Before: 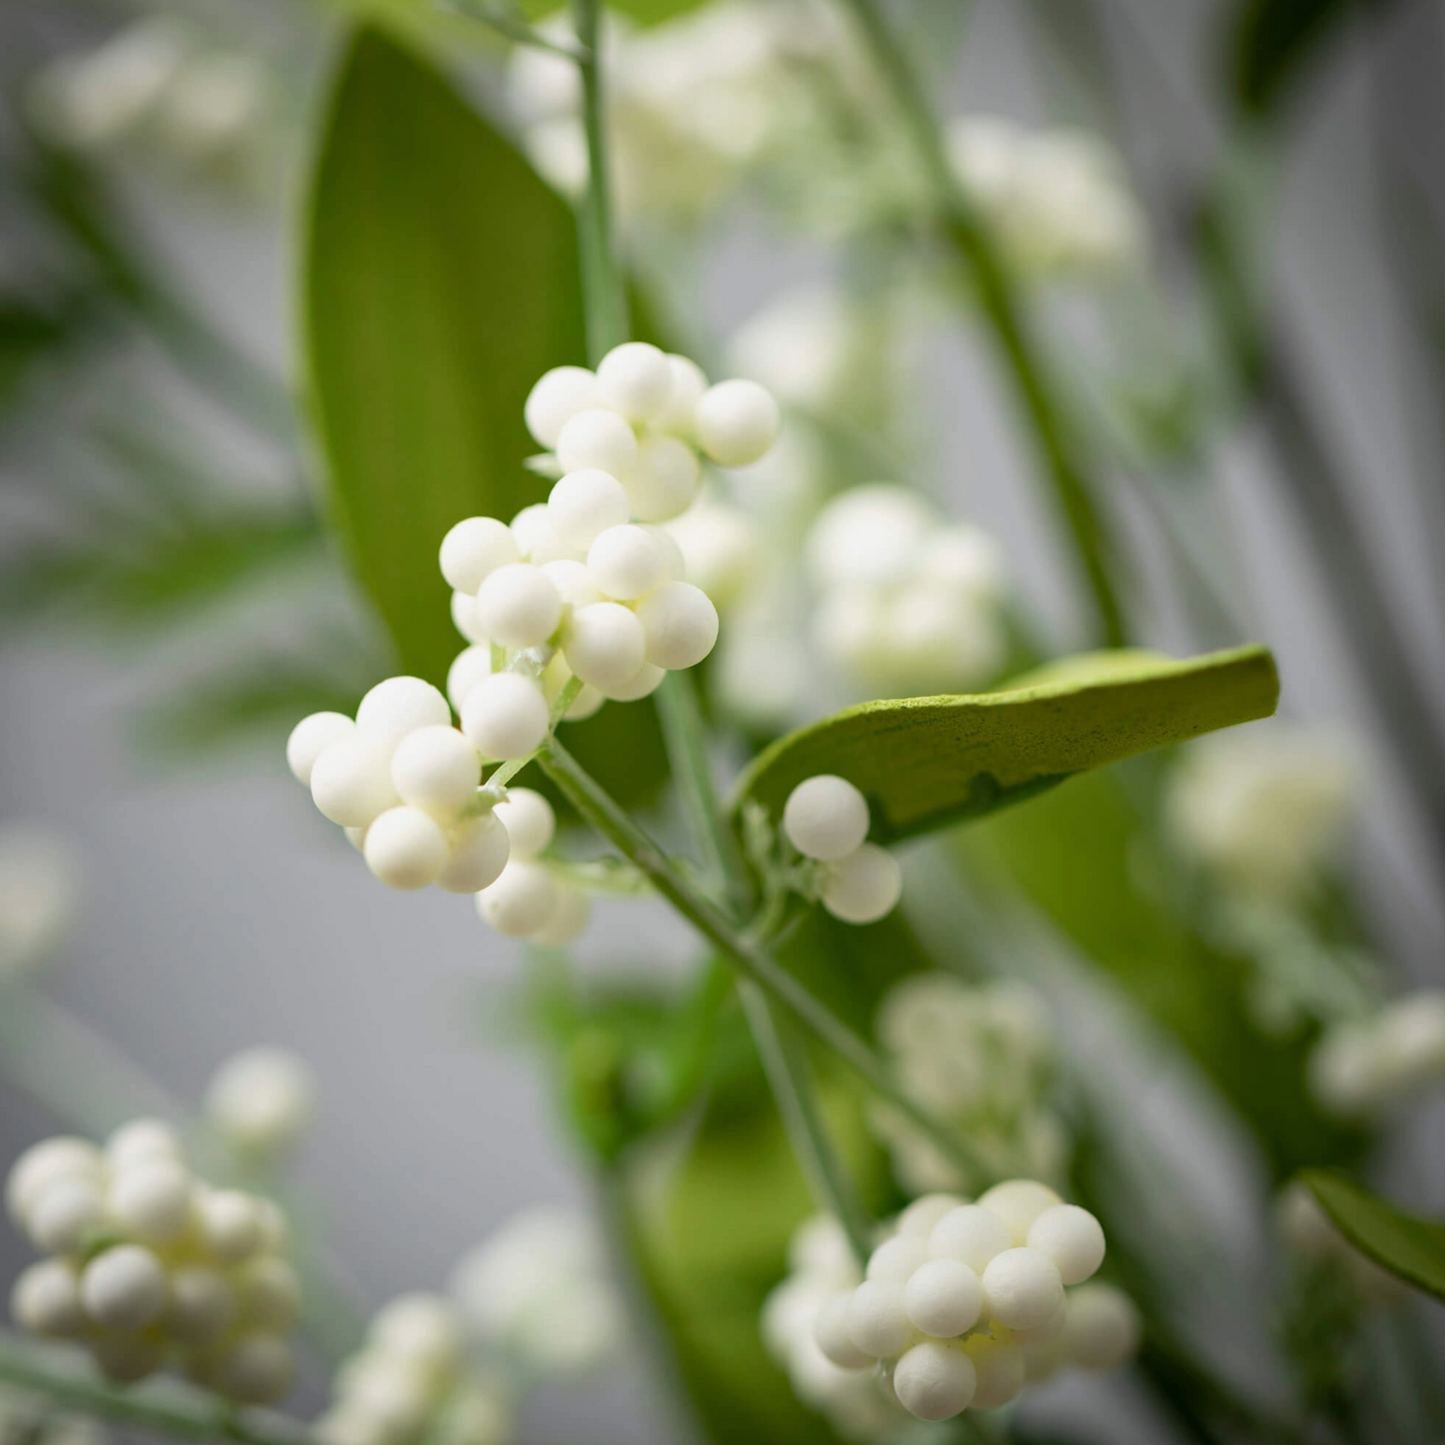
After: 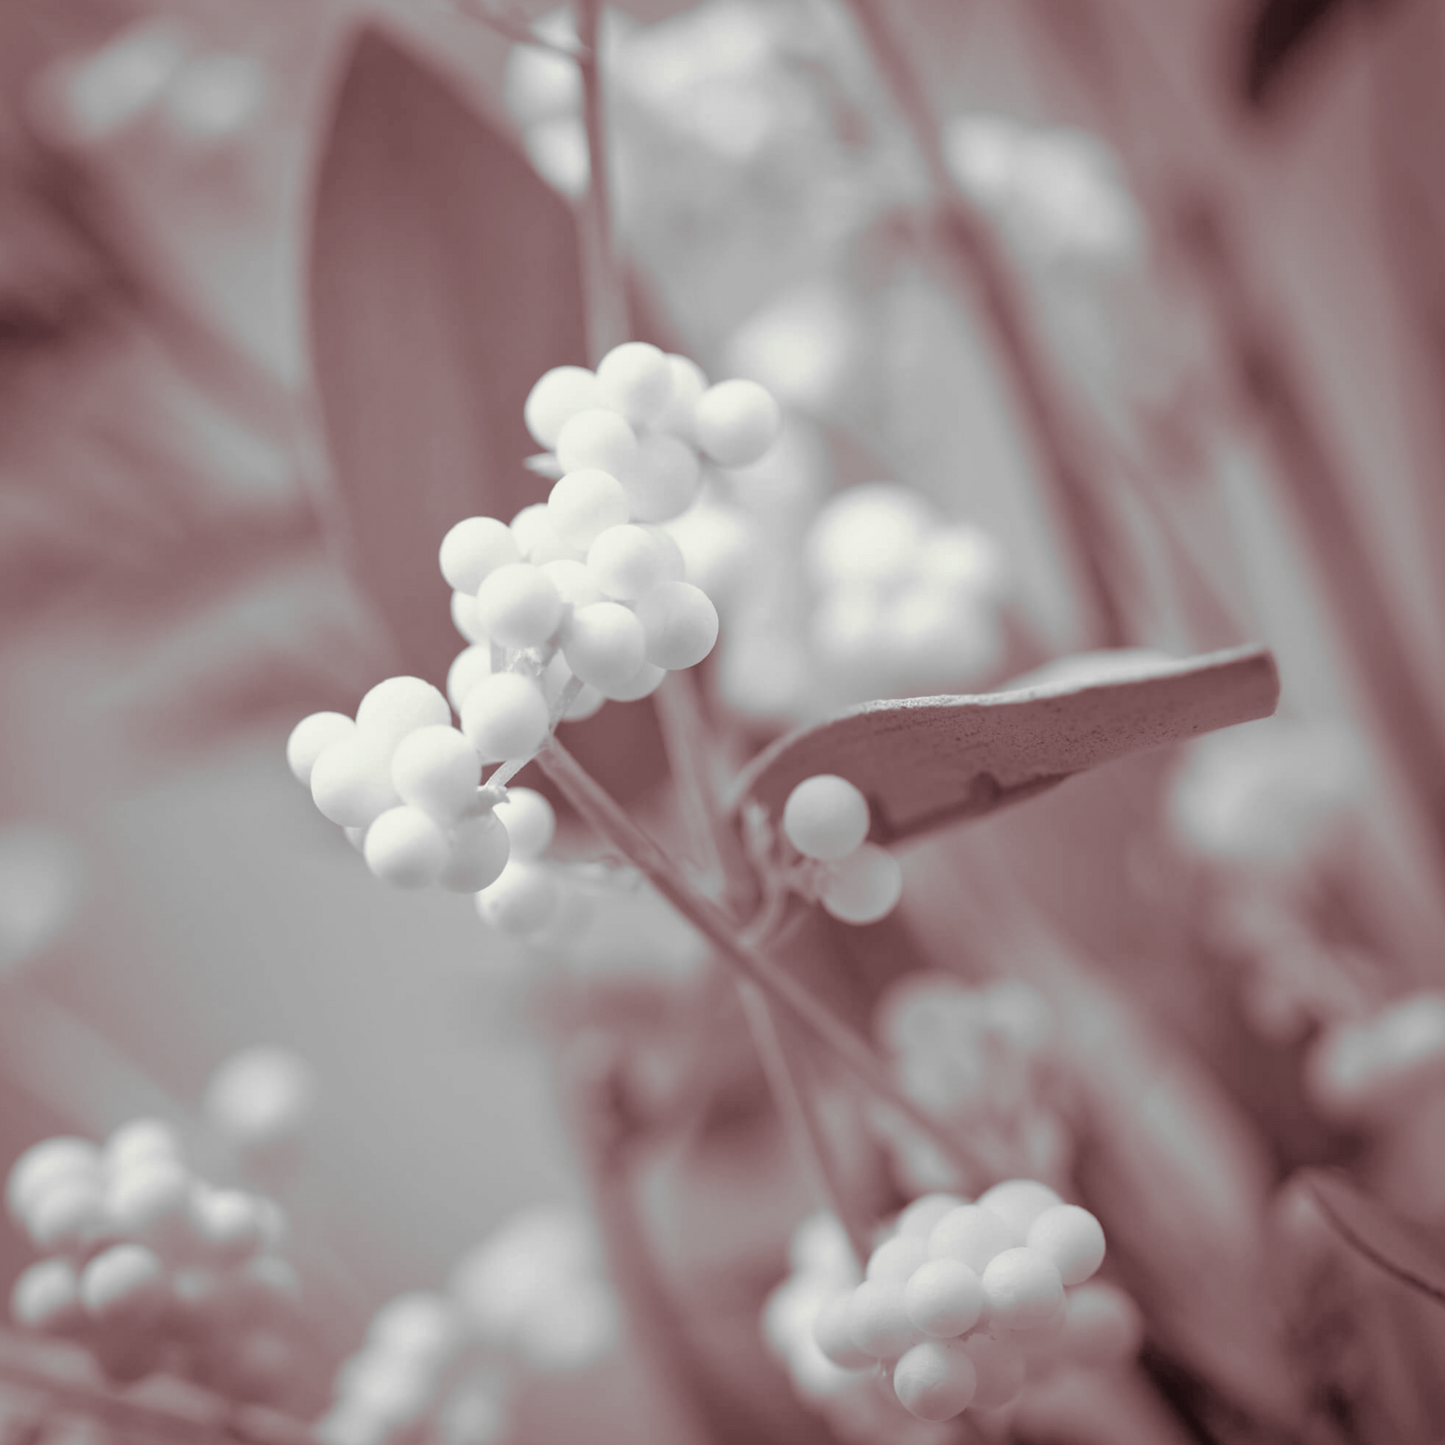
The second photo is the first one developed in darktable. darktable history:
monochrome: a 32, b 64, size 2.3
tone curve: curves: ch0 [(0, 0) (0.004, 0.008) (0.077, 0.156) (0.169, 0.29) (0.774, 0.774) (1, 1)], color space Lab, linked channels, preserve colors none
split-toning: on, module defaults | blend: blend mode overlay, opacity 85%; mask: uniform (no mask)
